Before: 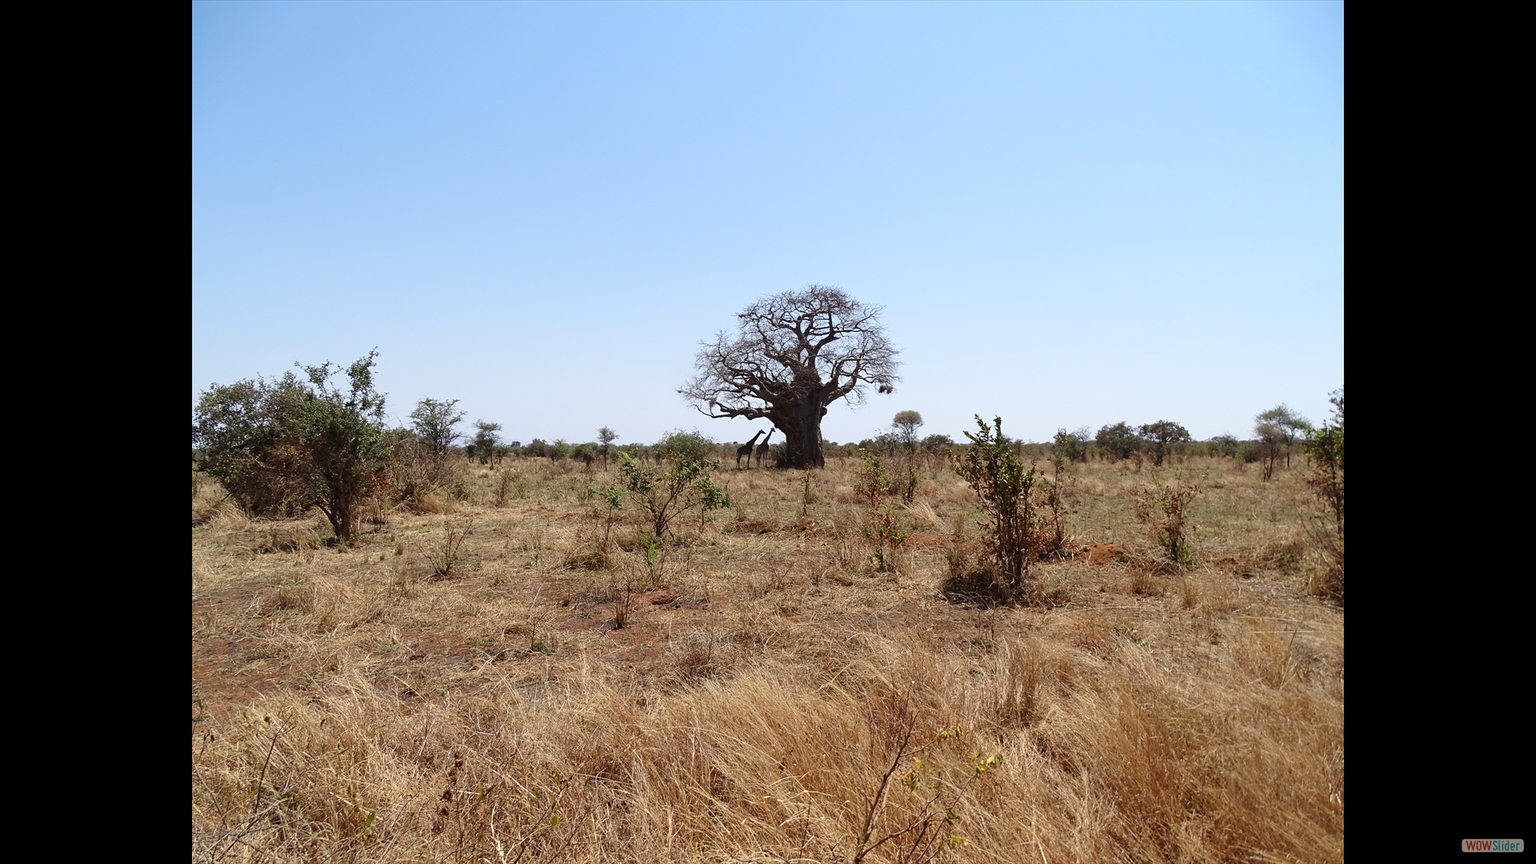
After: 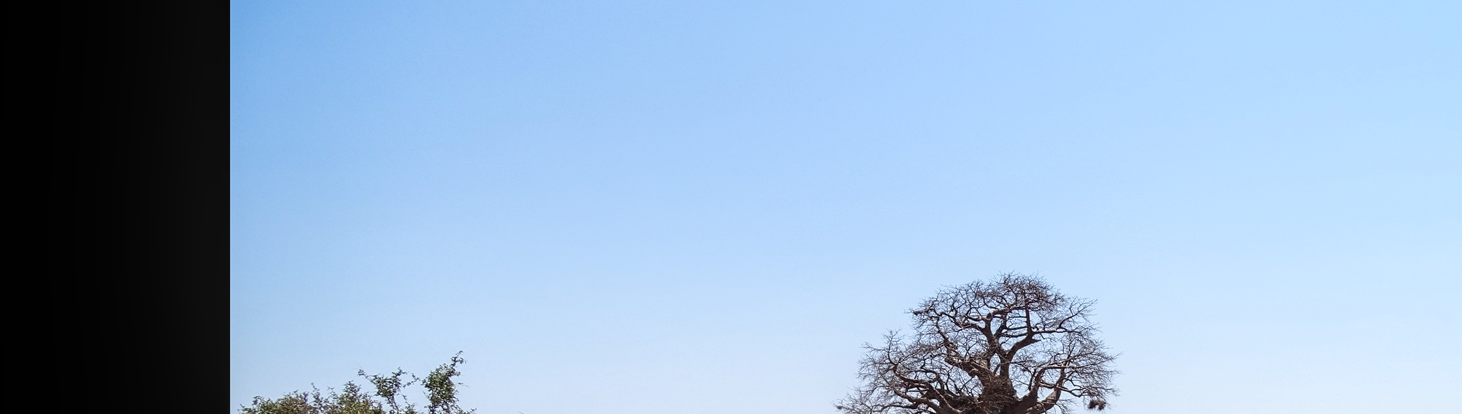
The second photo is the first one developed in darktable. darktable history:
local contrast: on, module defaults
velvia: on, module defaults
crop: left 0.564%, top 7.647%, right 23.248%, bottom 53.948%
